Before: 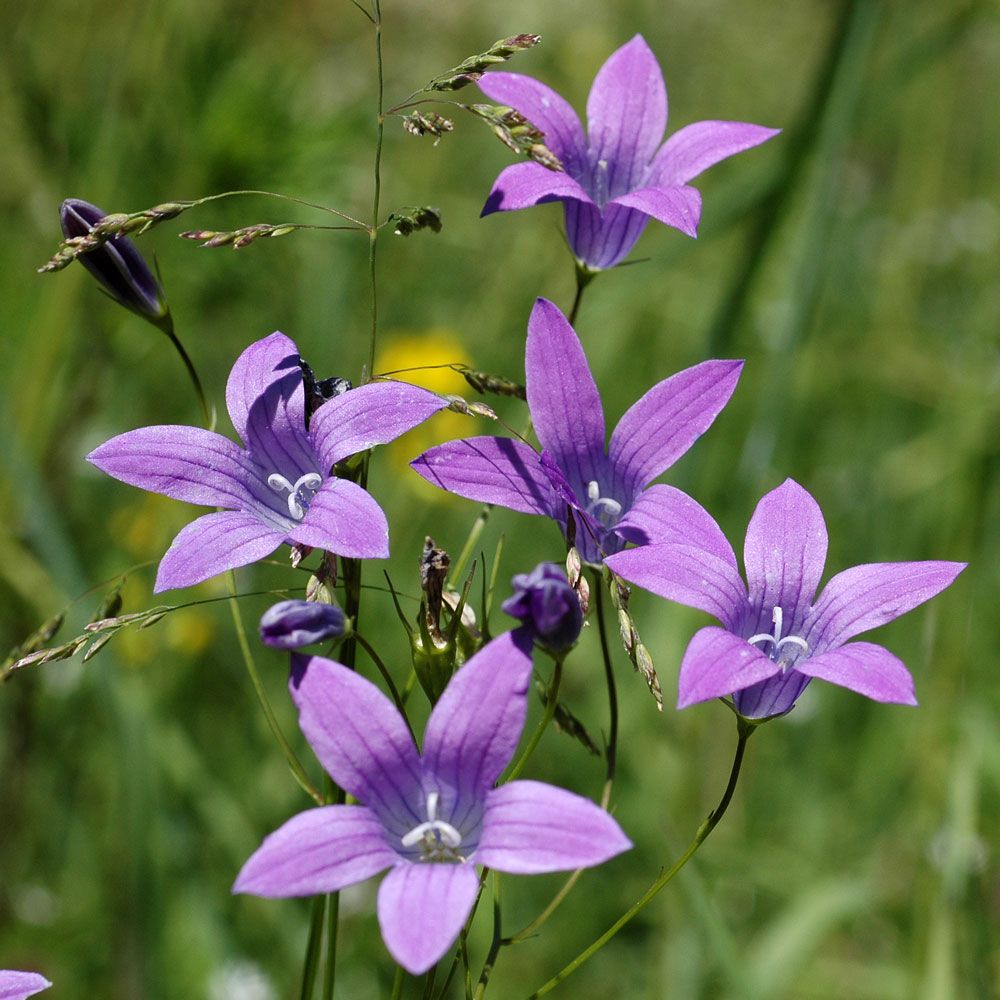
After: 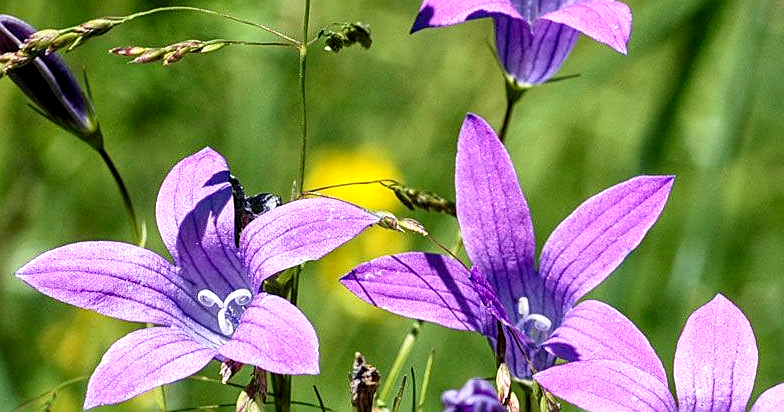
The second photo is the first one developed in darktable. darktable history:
levels: black 8.51%, levels [0, 0.478, 1]
contrast brightness saturation: contrast 0.198, brightness 0.166, saturation 0.219
velvia: on, module defaults
sharpen: on, module defaults
crop: left 7.052%, top 18.474%, right 14.465%, bottom 40.232%
local contrast: highlights 59%, detail 146%
